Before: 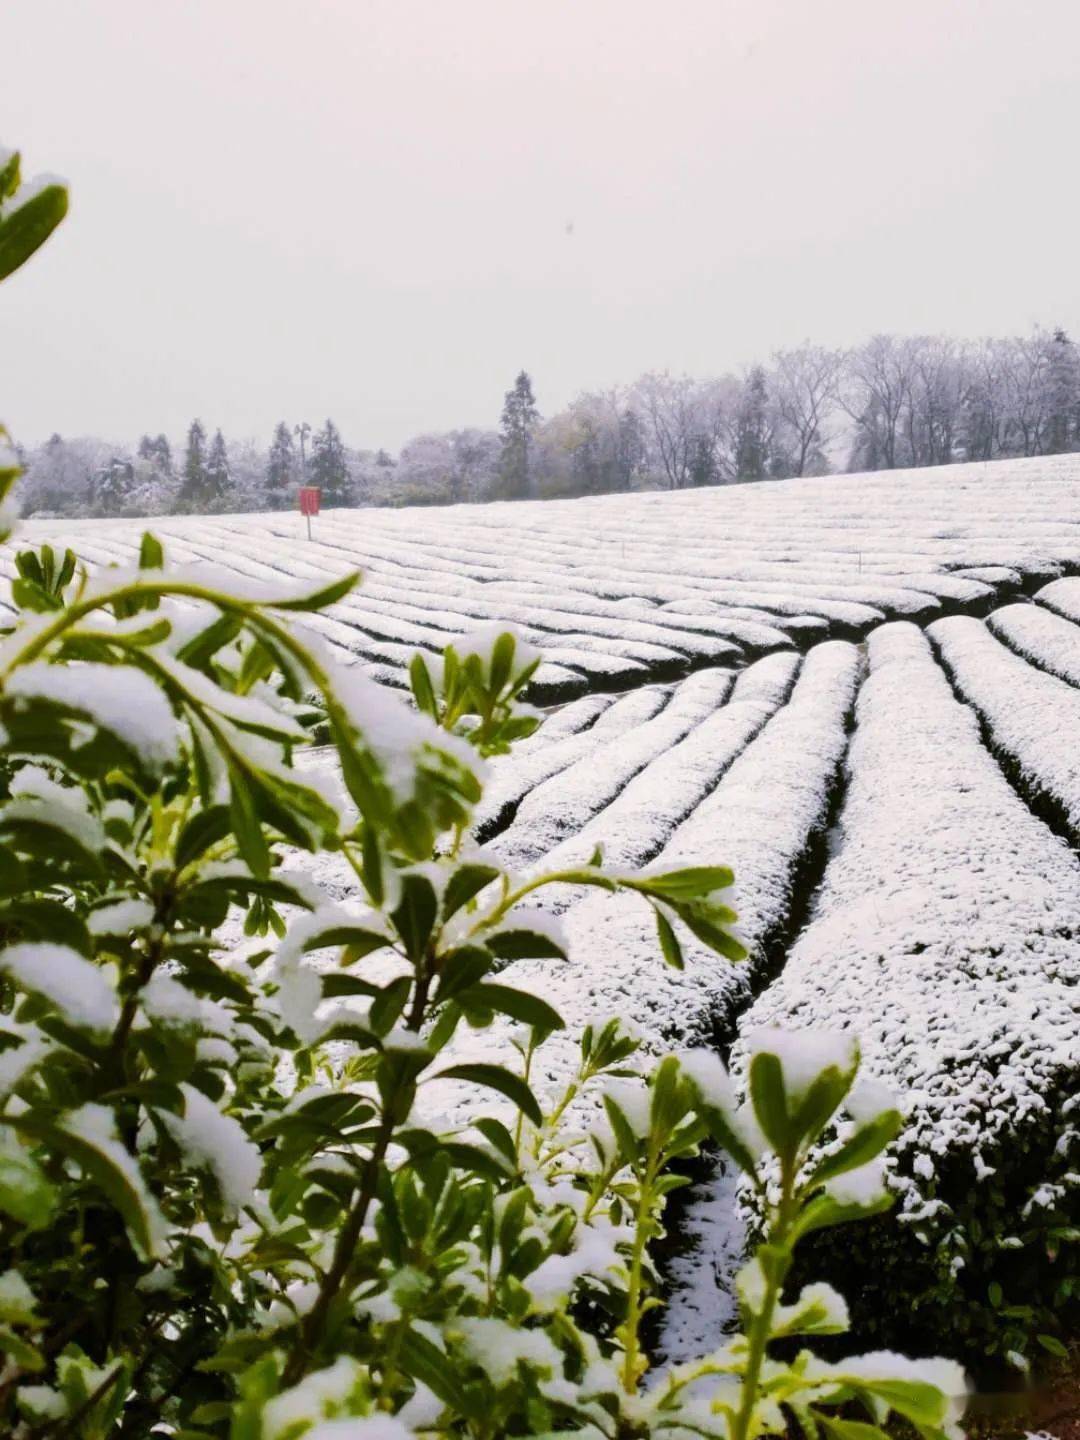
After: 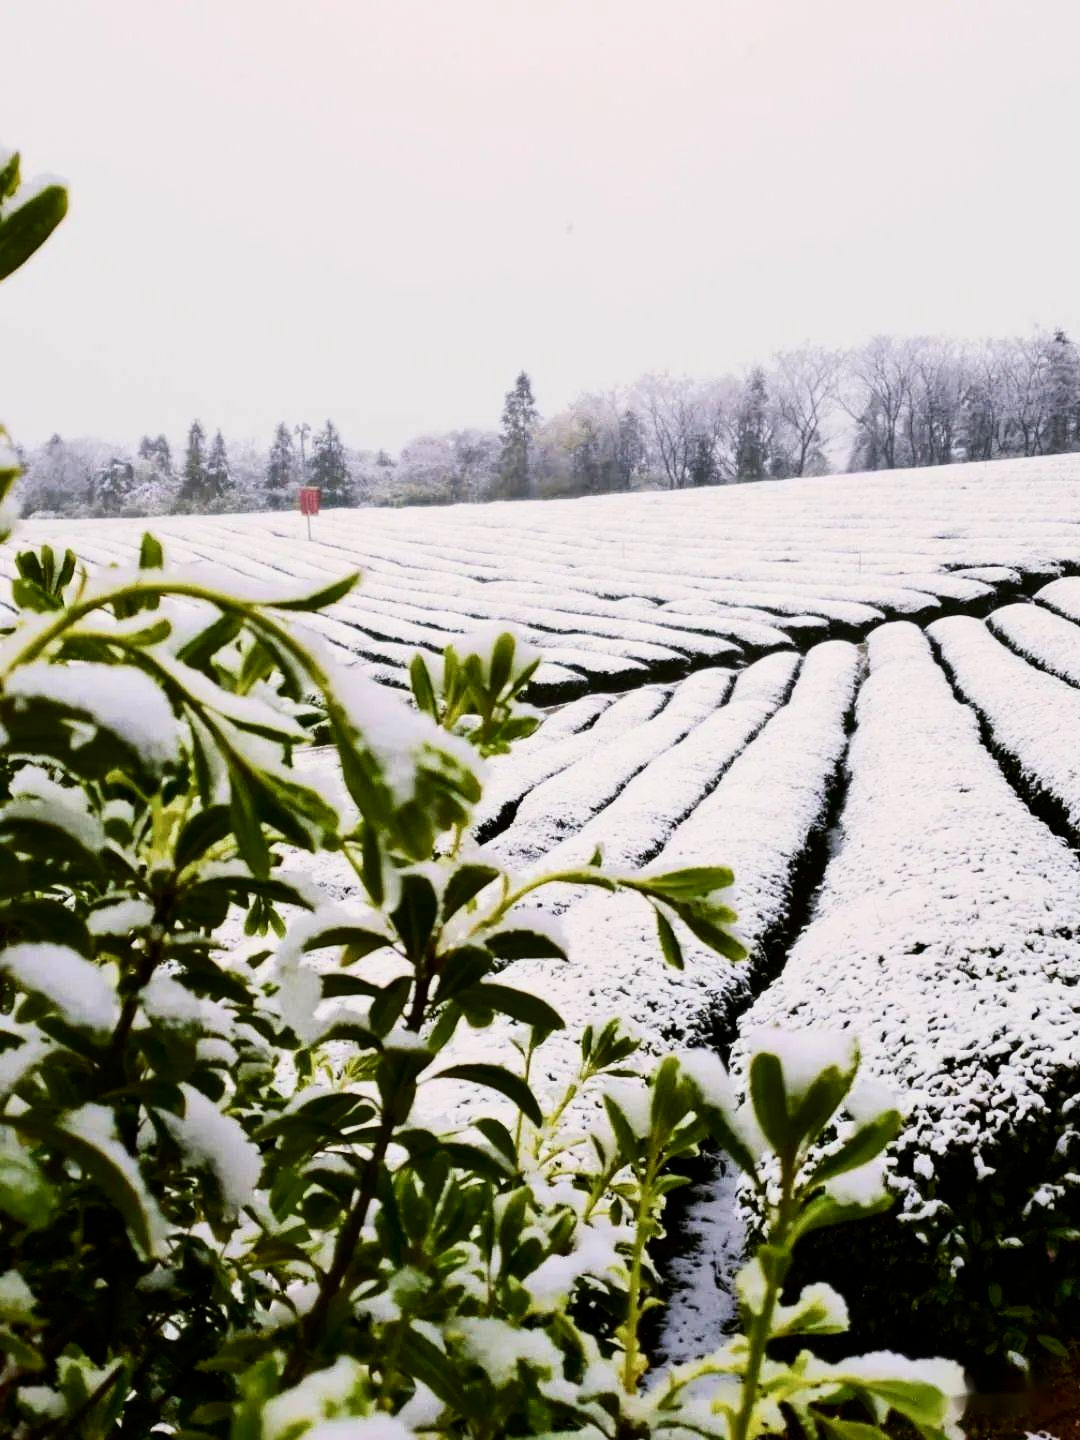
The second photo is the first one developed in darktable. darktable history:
filmic rgb: black relative exposure -11.35 EV, white relative exposure 3.22 EV, hardness 6.76, color science v6 (2022)
white balance: red 1, blue 1
exposure: exposure -0.05 EV
contrast brightness saturation: contrast 0.28
